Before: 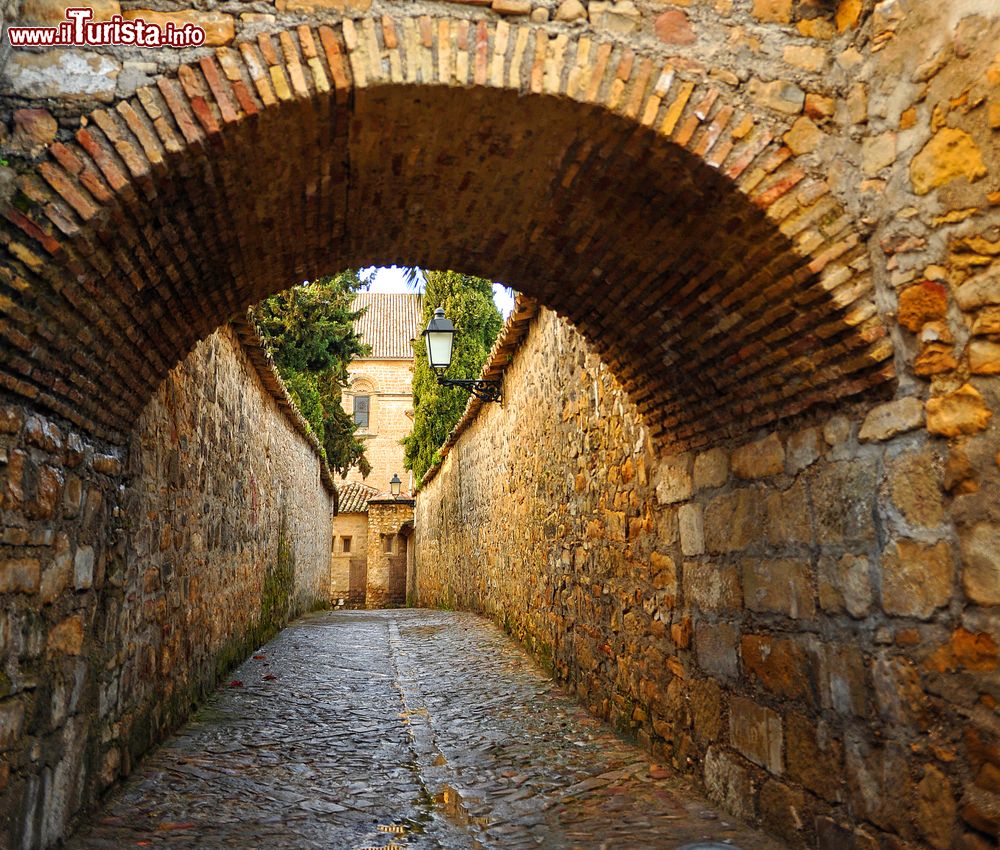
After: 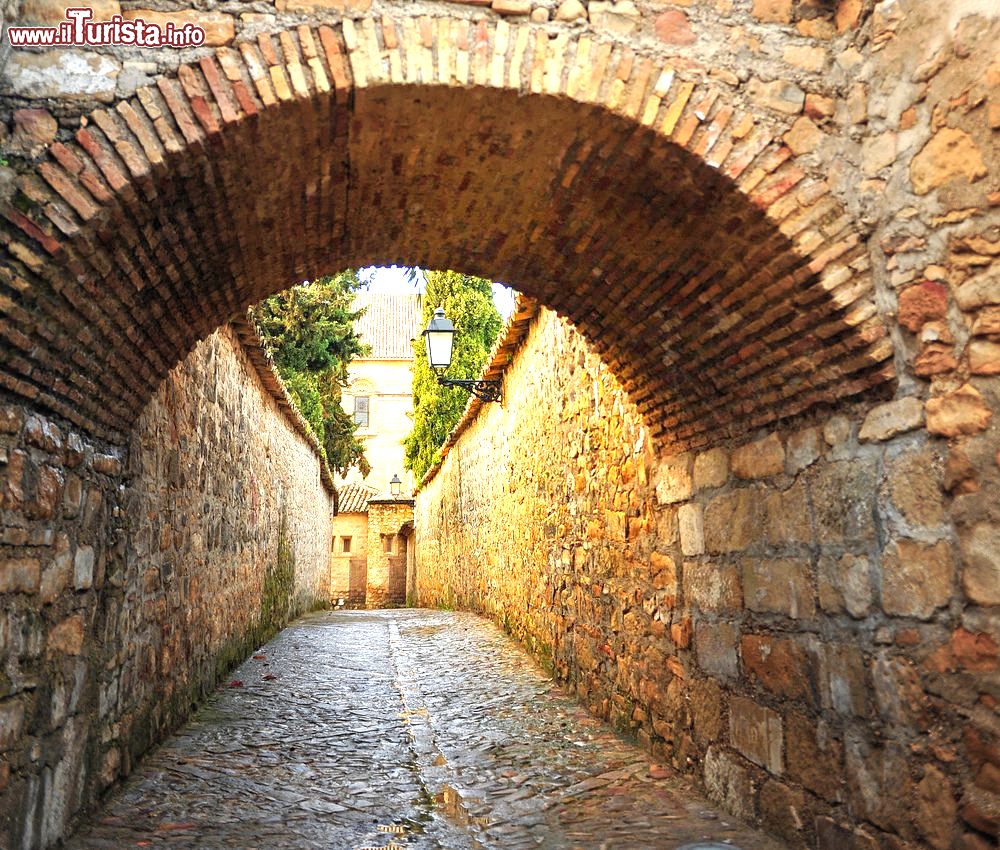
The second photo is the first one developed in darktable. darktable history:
exposure: black level correction 0, exposure 1 EV, compensate highlight preservation false
vignetting: fall-off start 16.75%, fall-off radius 101.09%, brightness -0.397, saturation -0.299, width/height ratio 0.713, dithering 8-bit output
levels: levels [0, 0.435, 0.917]
